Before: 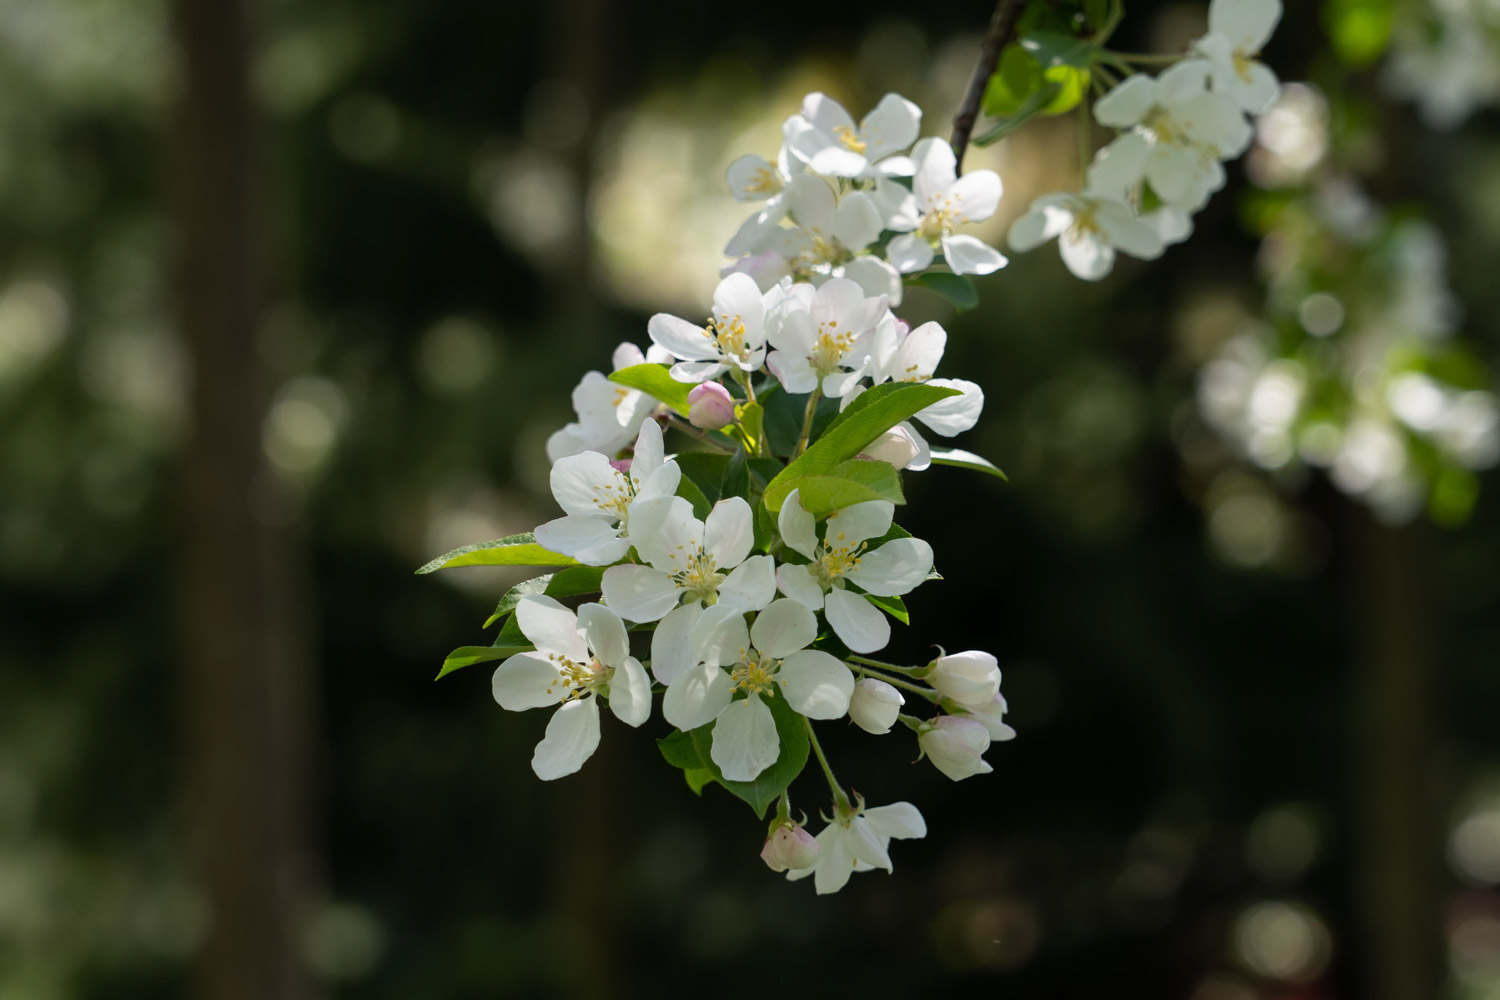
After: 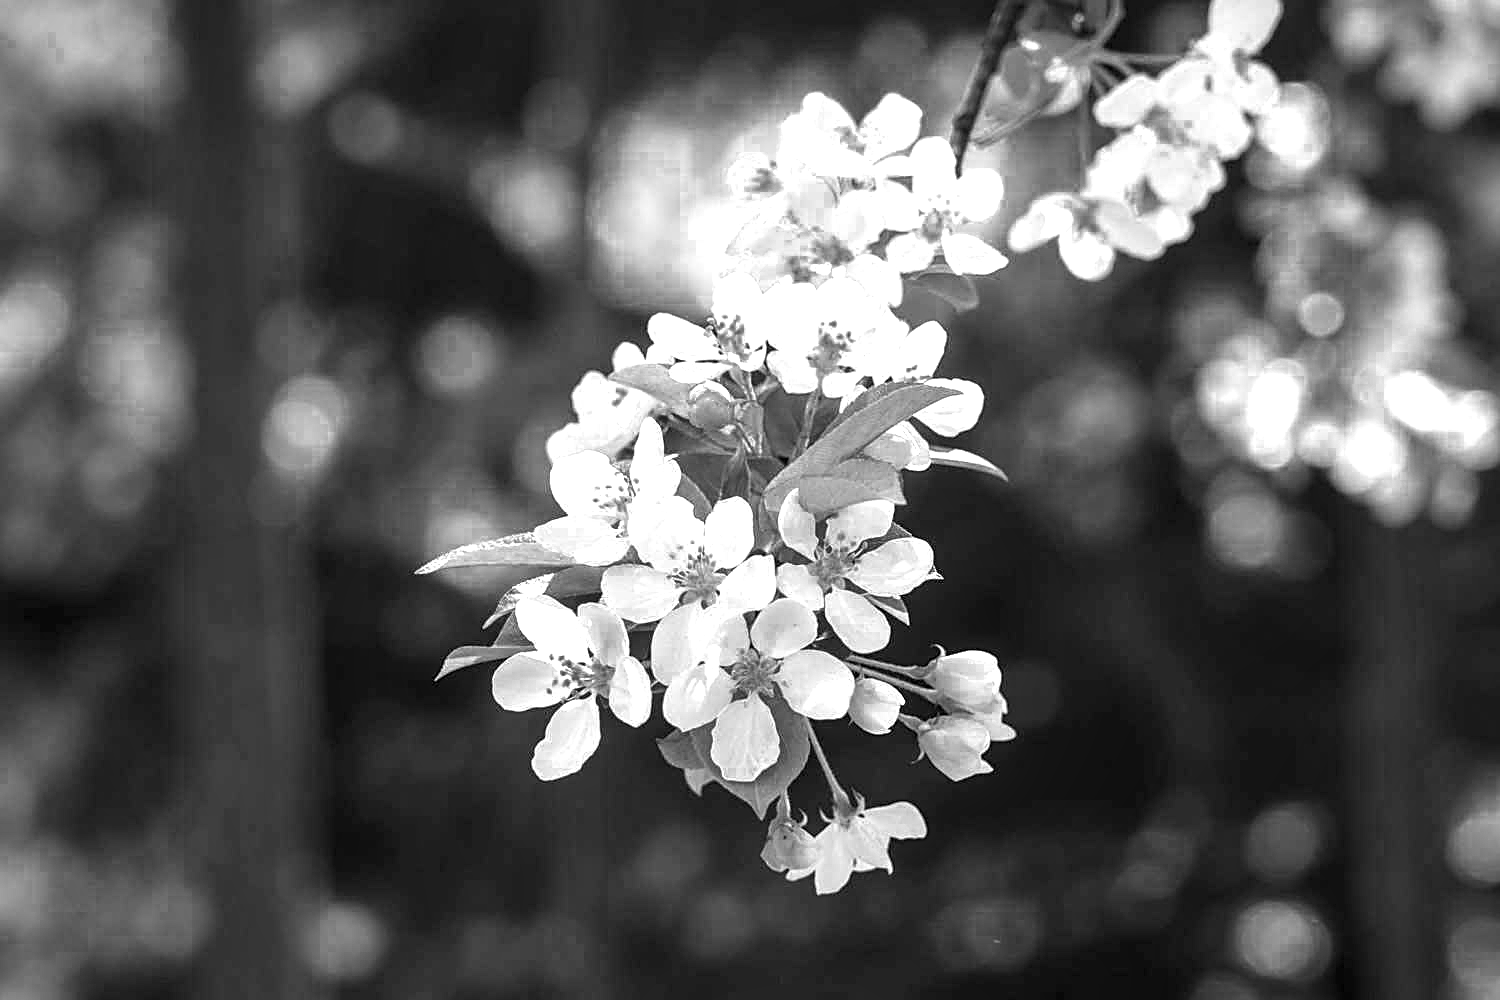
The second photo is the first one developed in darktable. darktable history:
exposure: black level correction 0, exposure 1.387 EV, compensate exposure bias true, compensate highlight preservation false
sharpen: on, module defaults
tone equalizer: luminance estimator HSV value / RGB max
vignetting: fall-off radius 61.19%
color zones: curves: ch0 [(0.002, 0.429) (0.121, 0.212) (0.198, 0.113) (0.276, 0.344) (0.331, 0.541) (0.41, 0.56) (0.482, 0.289) (0.619, 0.227) (0.721, 0.18) (0.821, 0.435) (0.928, 0.555) (1, 0.587)]; ch1 [(0, 0) (0.143, 0) (0.286, 0) (0.429, 0) (0.571, 0) (0.714, 0) (0.857, 0)]
local contrast: detail 130%
